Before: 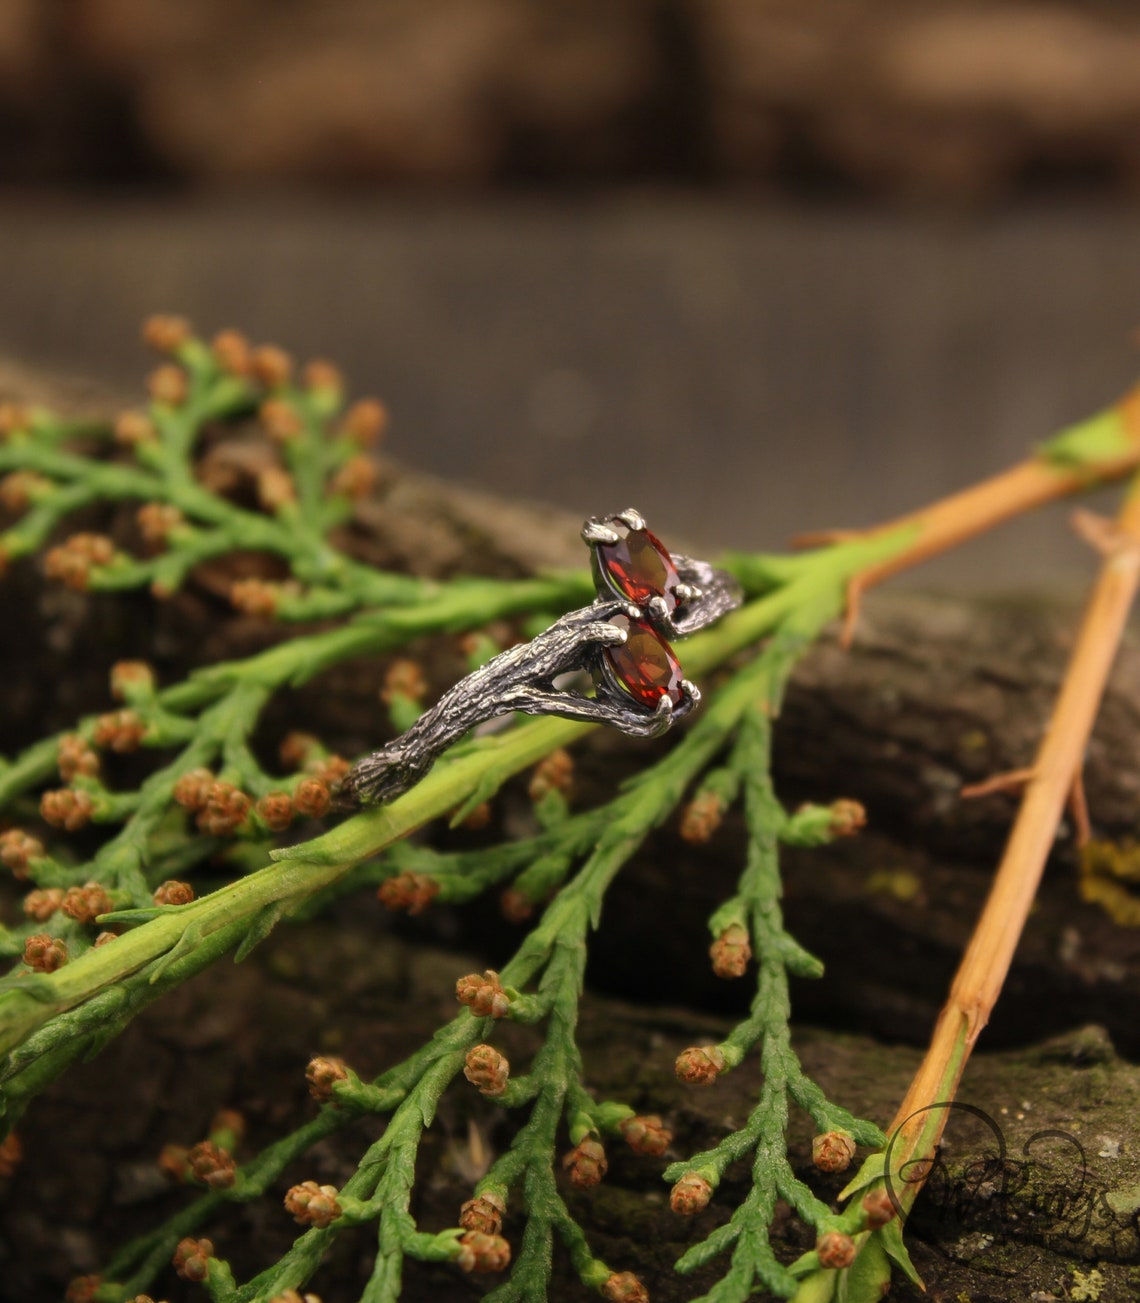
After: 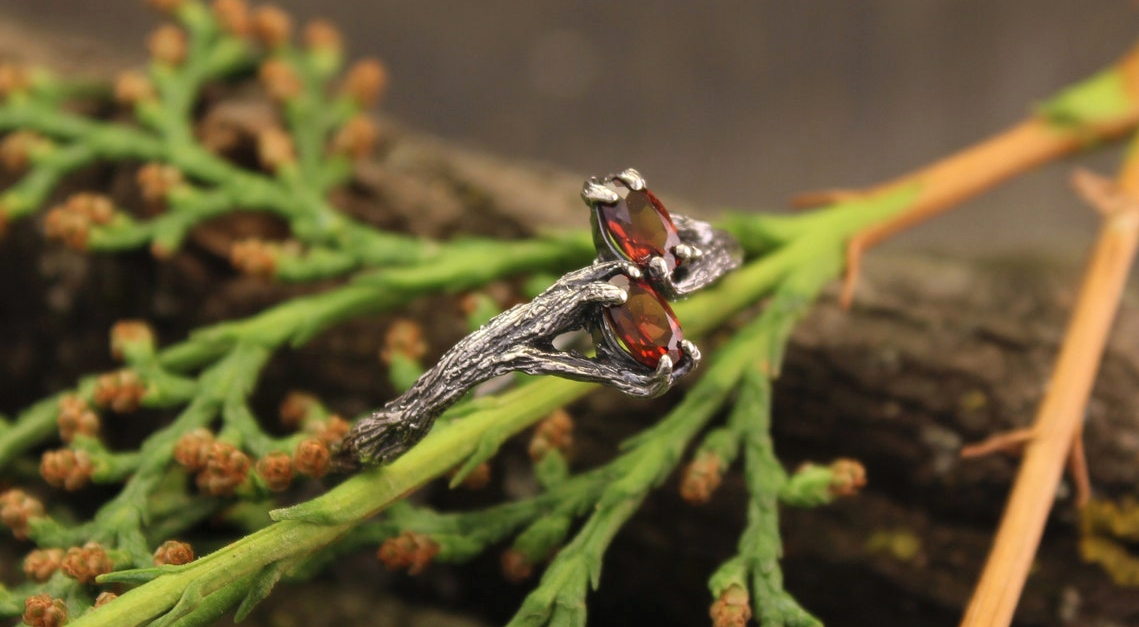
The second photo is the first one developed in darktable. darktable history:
contrast brightness saturation: contrast 0.047, brightness 0.06, saturation 0.013
crop and rotate: top 26.103%, bottom 25.713%
